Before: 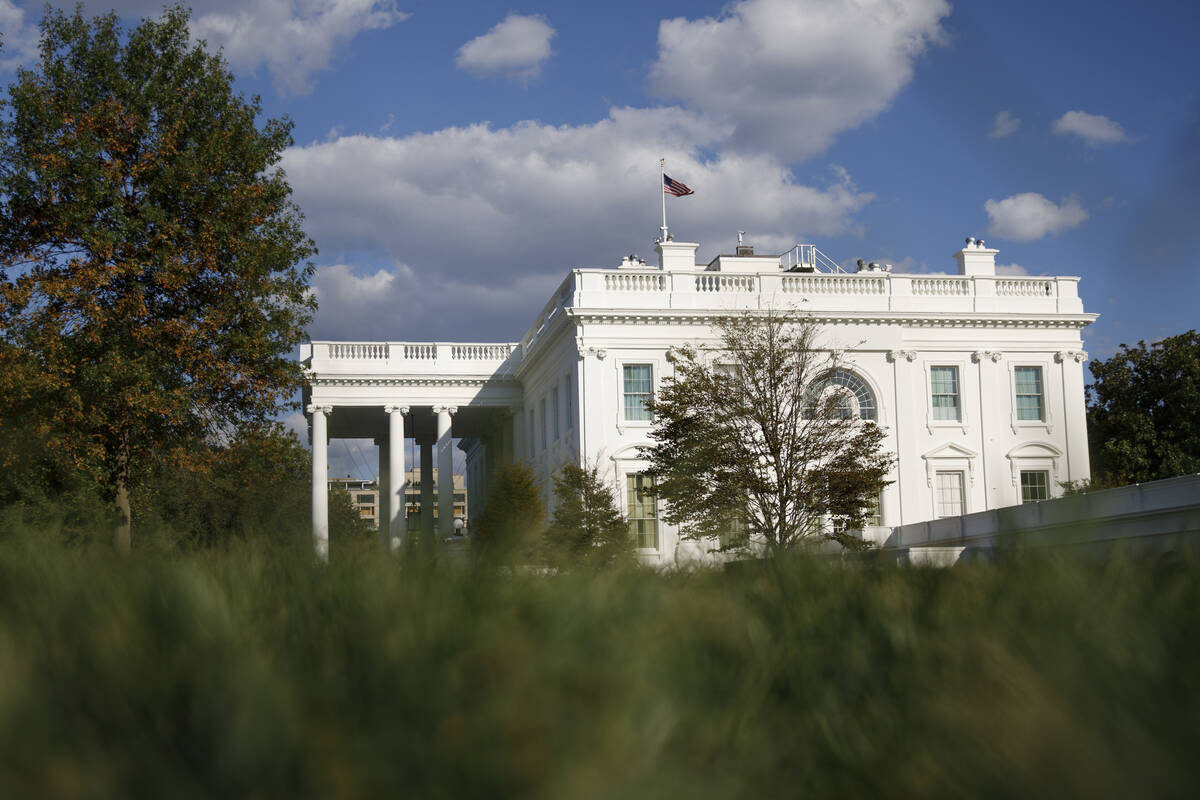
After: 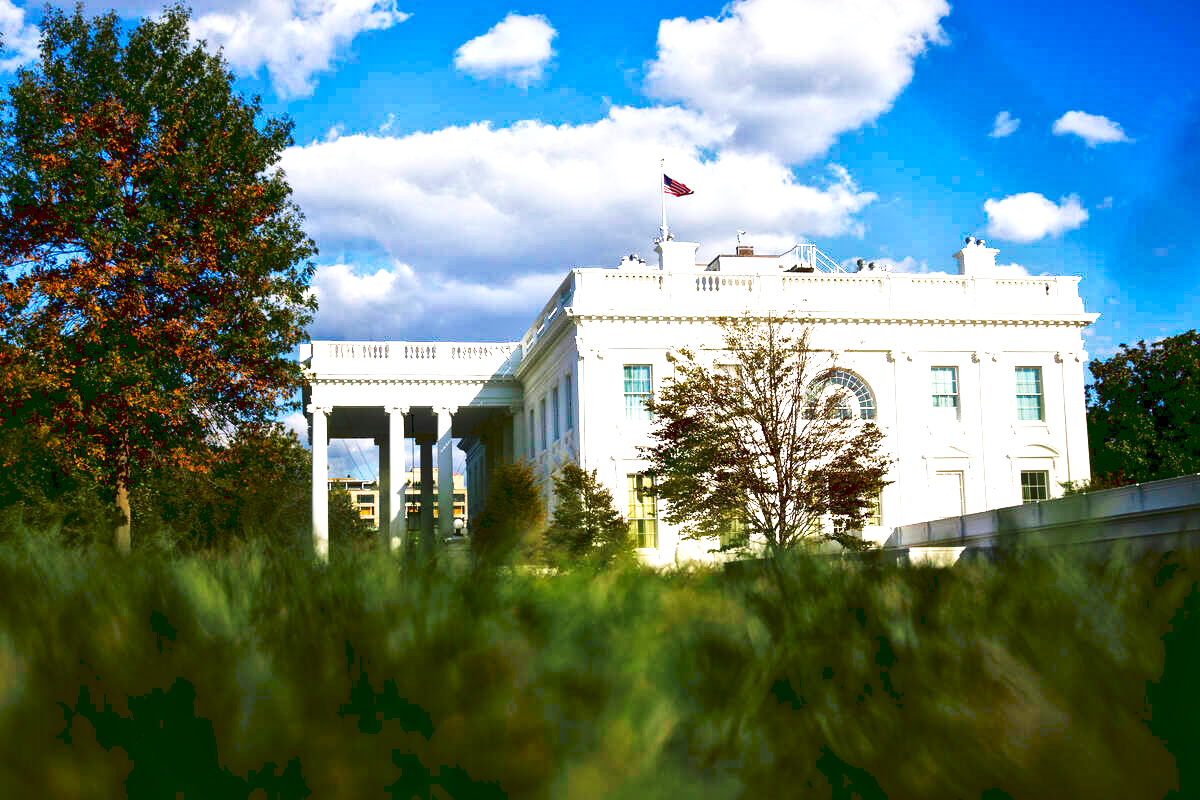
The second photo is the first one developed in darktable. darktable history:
contrast brightness saturation: brightness -0.02, saturation 0.35
local contrast: mode bilateral grid, contrast 20, coarseness 19, detail 163%, midtone range 0.2
tone curve: curves: ch0 [(0, 0) (0.003, 0.142) (0.011, 0.142) (0.025, 0.147) (0.044, 0.147) (0.069, 0.152) (0.1, 0.16) (0.136, 0.172) (0.177, 0.193) (0.224, 0.221) (0.277, 0.264) (0.335, 0.322) (0.399, 0.399) (0.468, 0.49) (0.543, 0.593) (0.623, 0.723) (0.709, 0.841) (0.801, 0.925) (0.898, 0.976) (1, 1)], preserve colors none
exposure: black level correction 0.01, exposure 1 EV, compensate highlight preservation false
